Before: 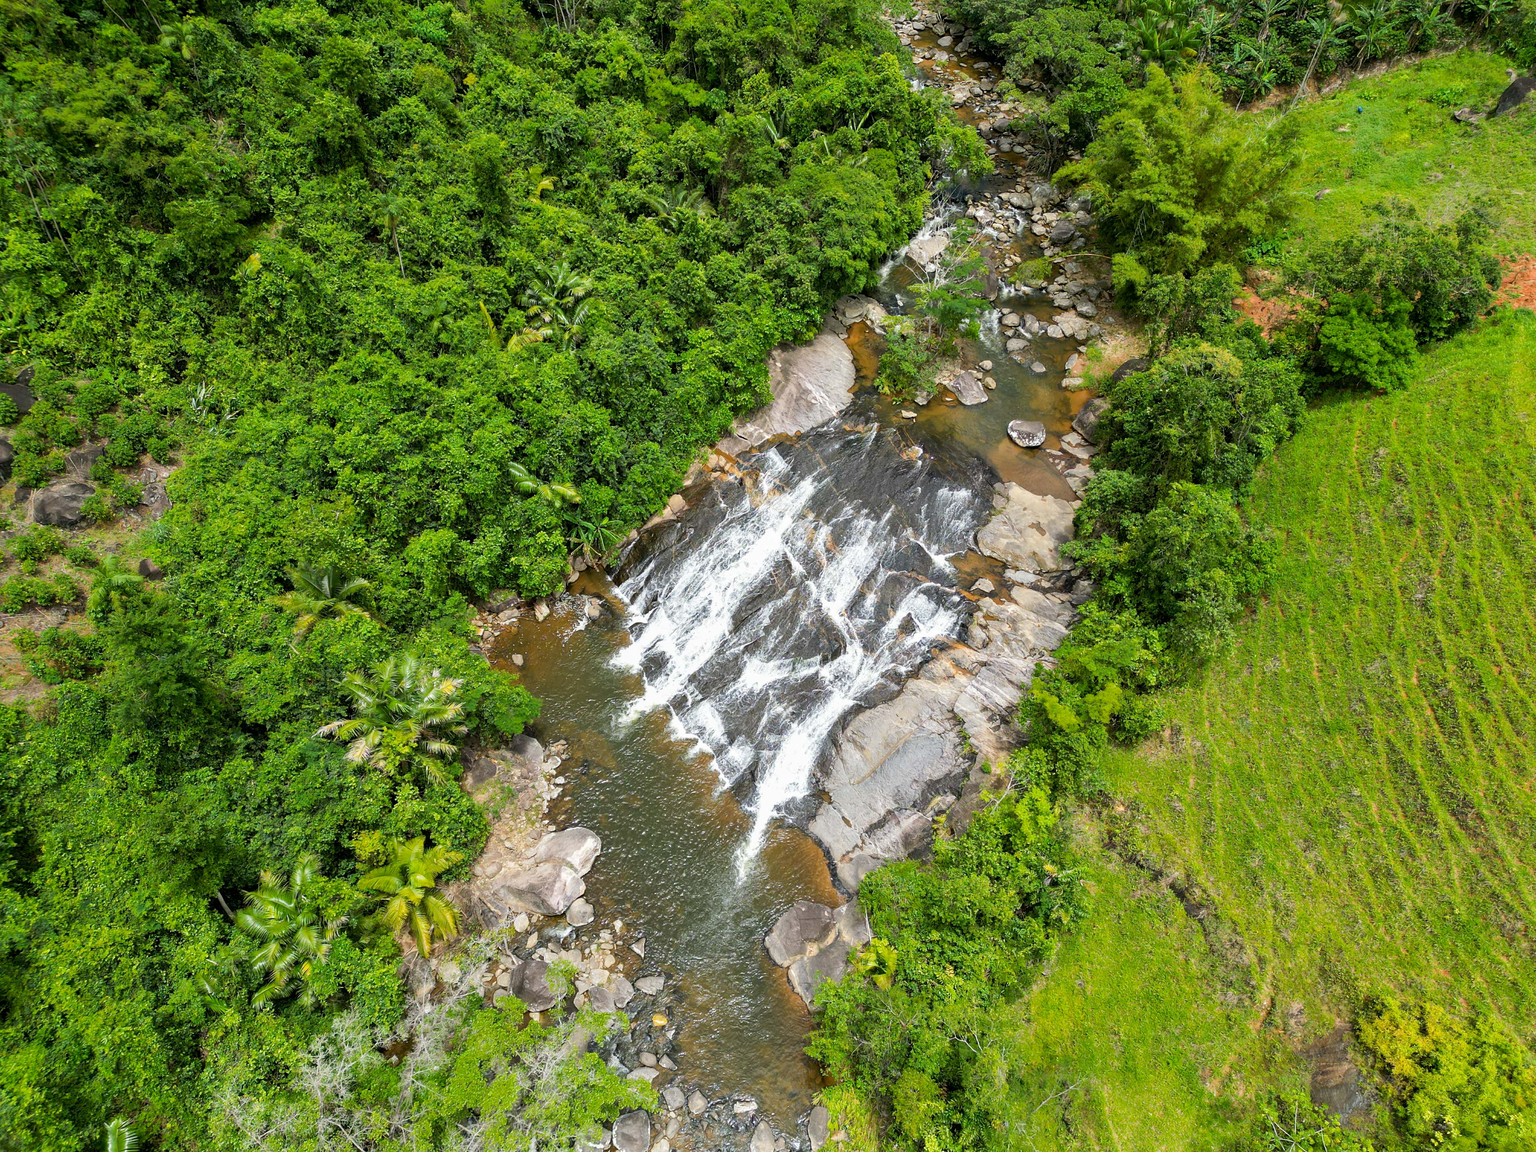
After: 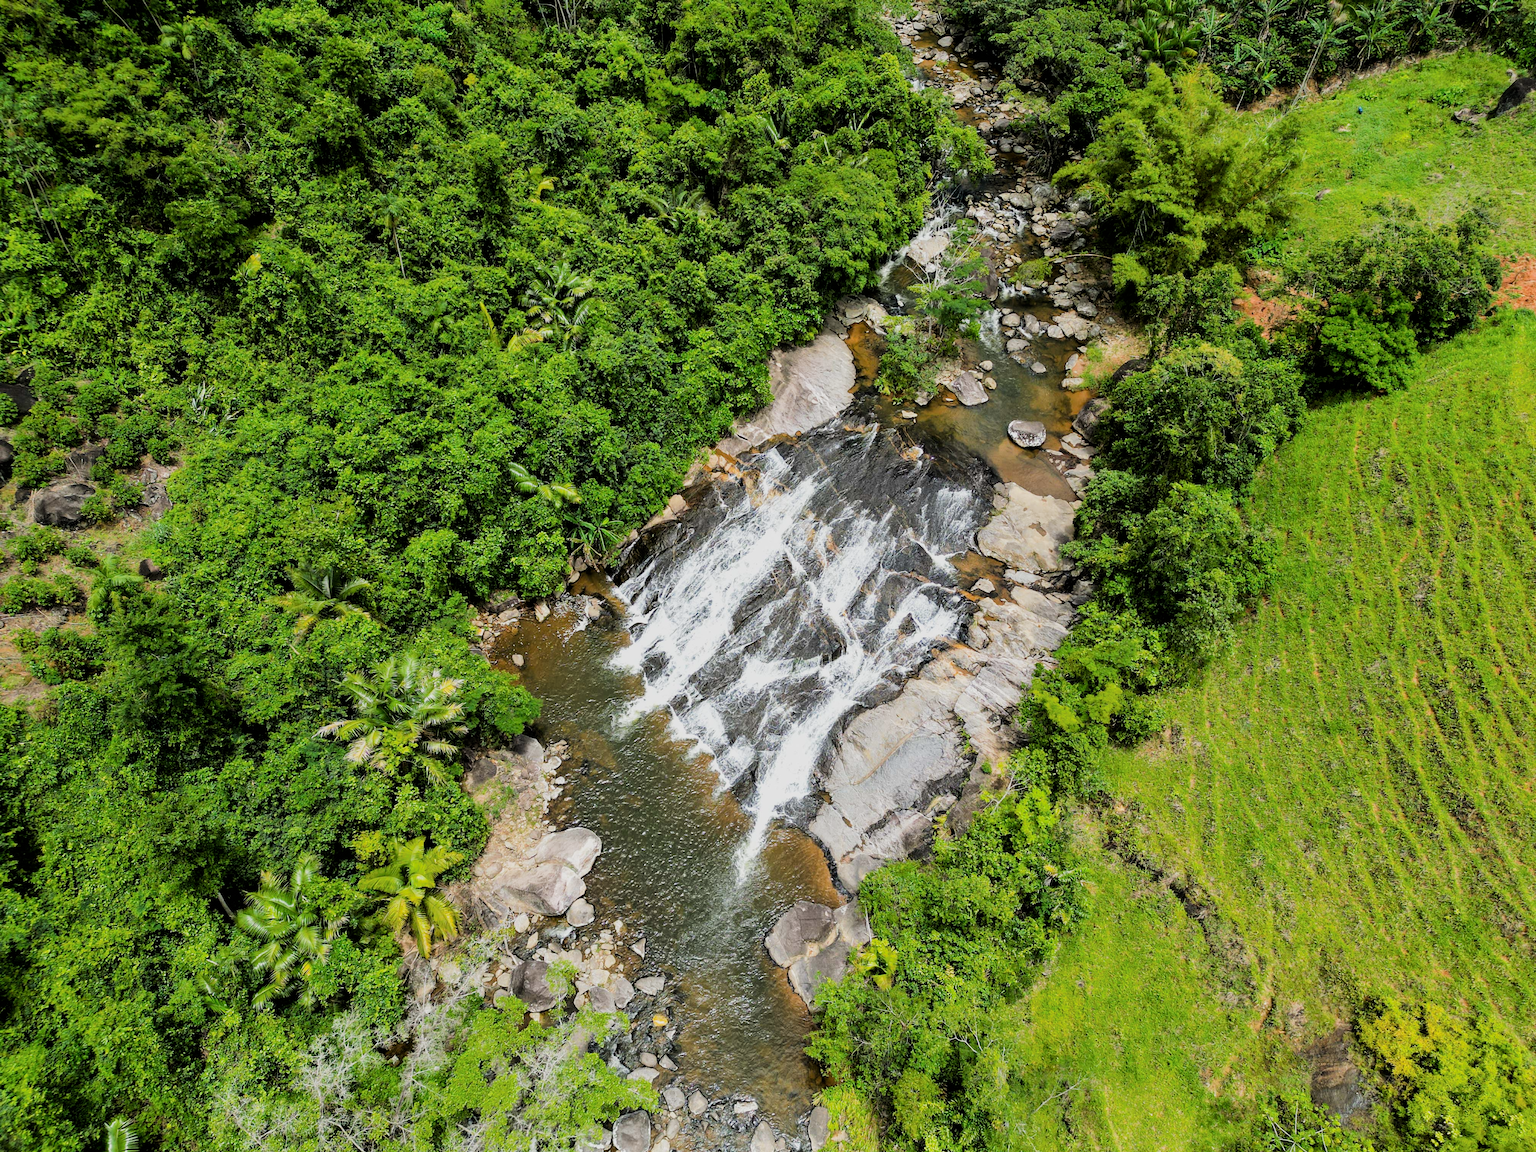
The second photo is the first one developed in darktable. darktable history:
filmic rgb: black relative exposure -5.02 EV, white relative exposure 3.98 EV, hardness 2.89, contrast 1.297, highlights saturation mix -28.58%
